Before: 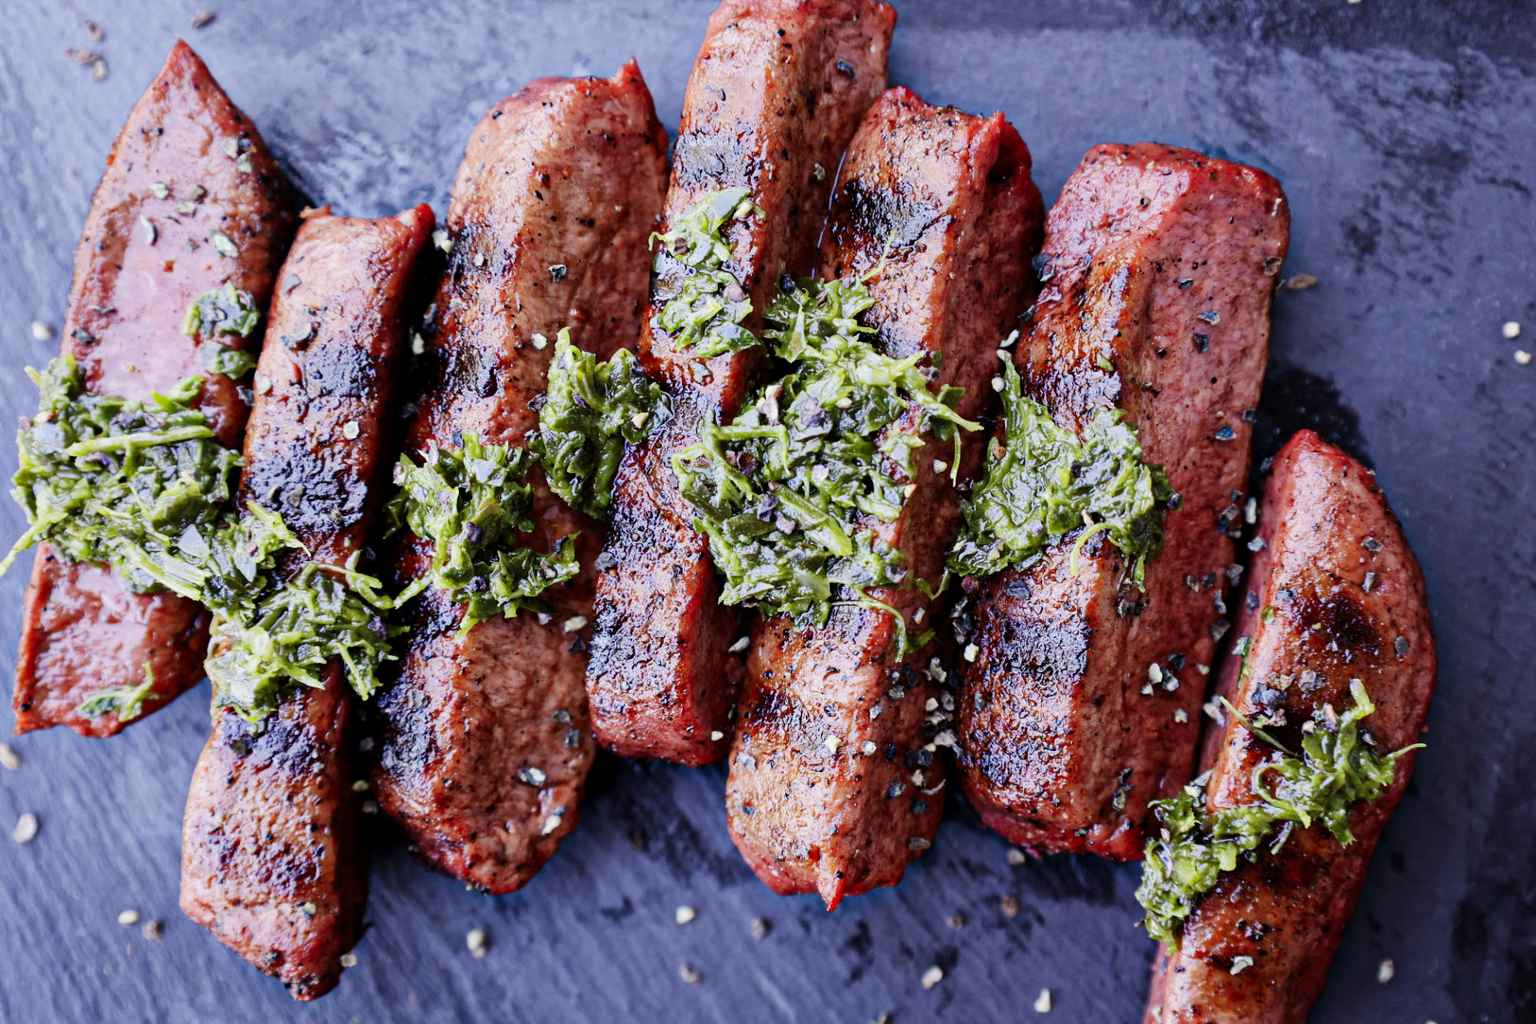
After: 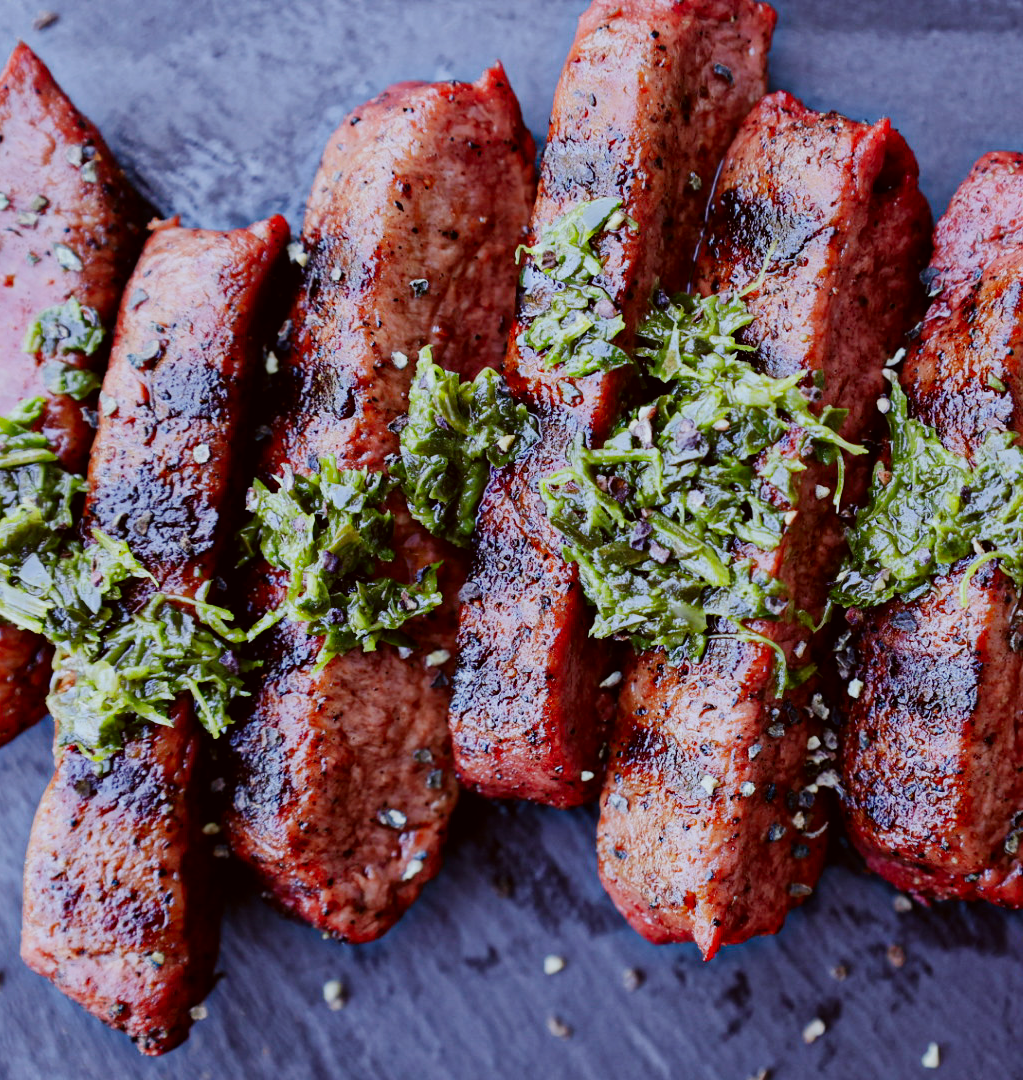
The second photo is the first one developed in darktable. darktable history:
crop: left 10.457%, right 26.341%
color correction: highlights a* -3.3, highlights b* -6.9, shadows a* 3.01, shadows b* 5.53
exposure: exposure -0.319 EV, compensate exposure bias true, compensate highlight preservation false
